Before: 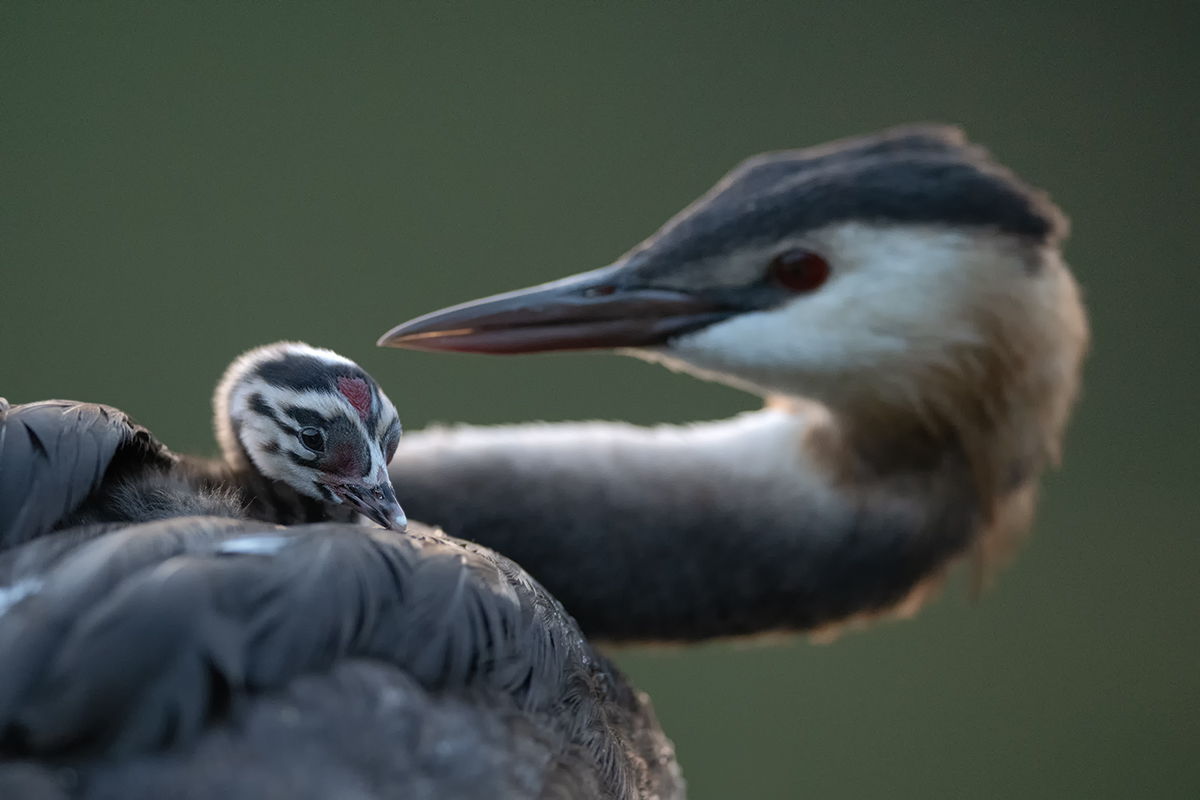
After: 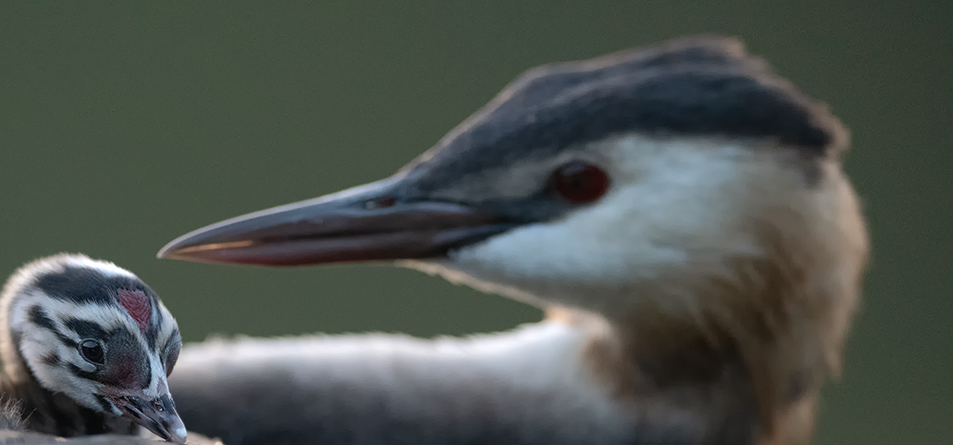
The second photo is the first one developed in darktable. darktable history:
crop: left 18.38%, top 11.092%, right 2.134%, bottom 33.217%
color contrast: green-magenta contrast 0.96
